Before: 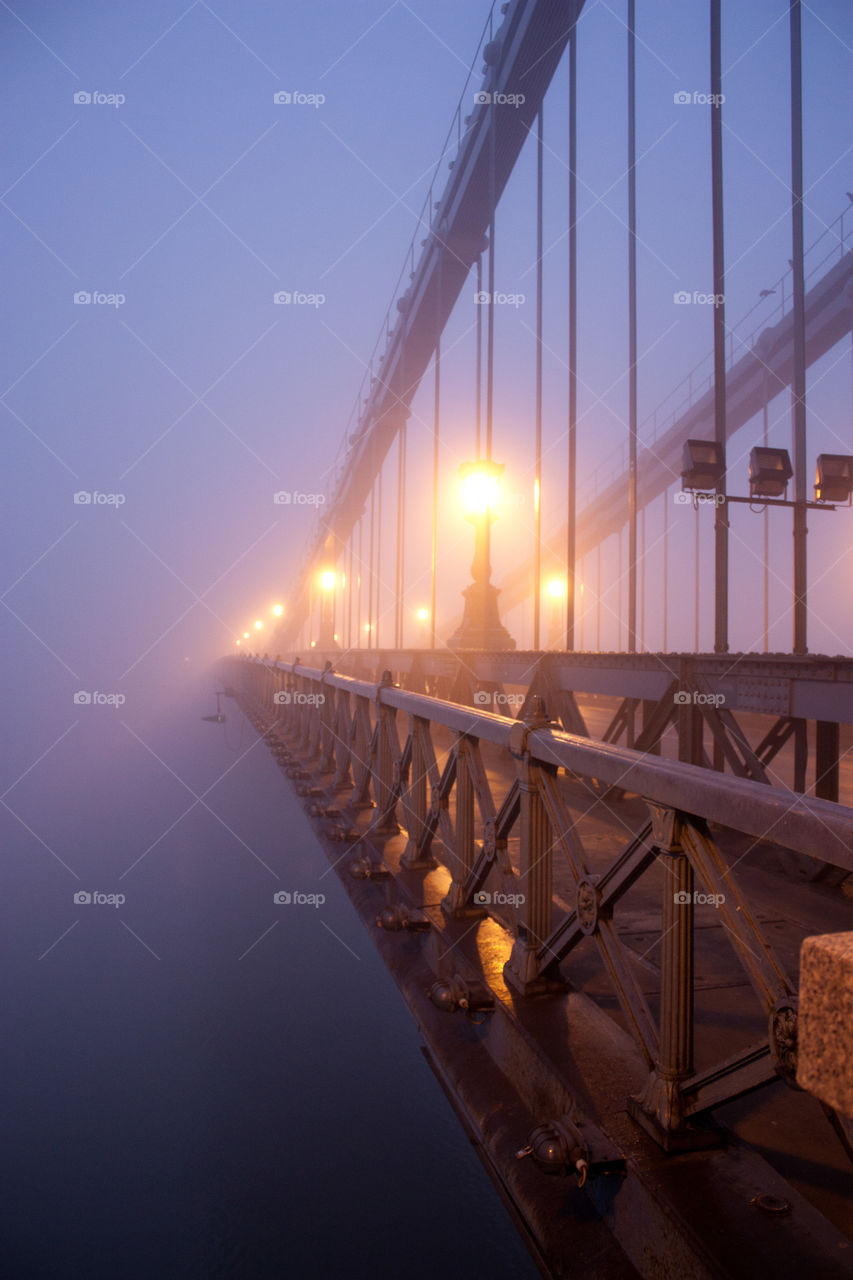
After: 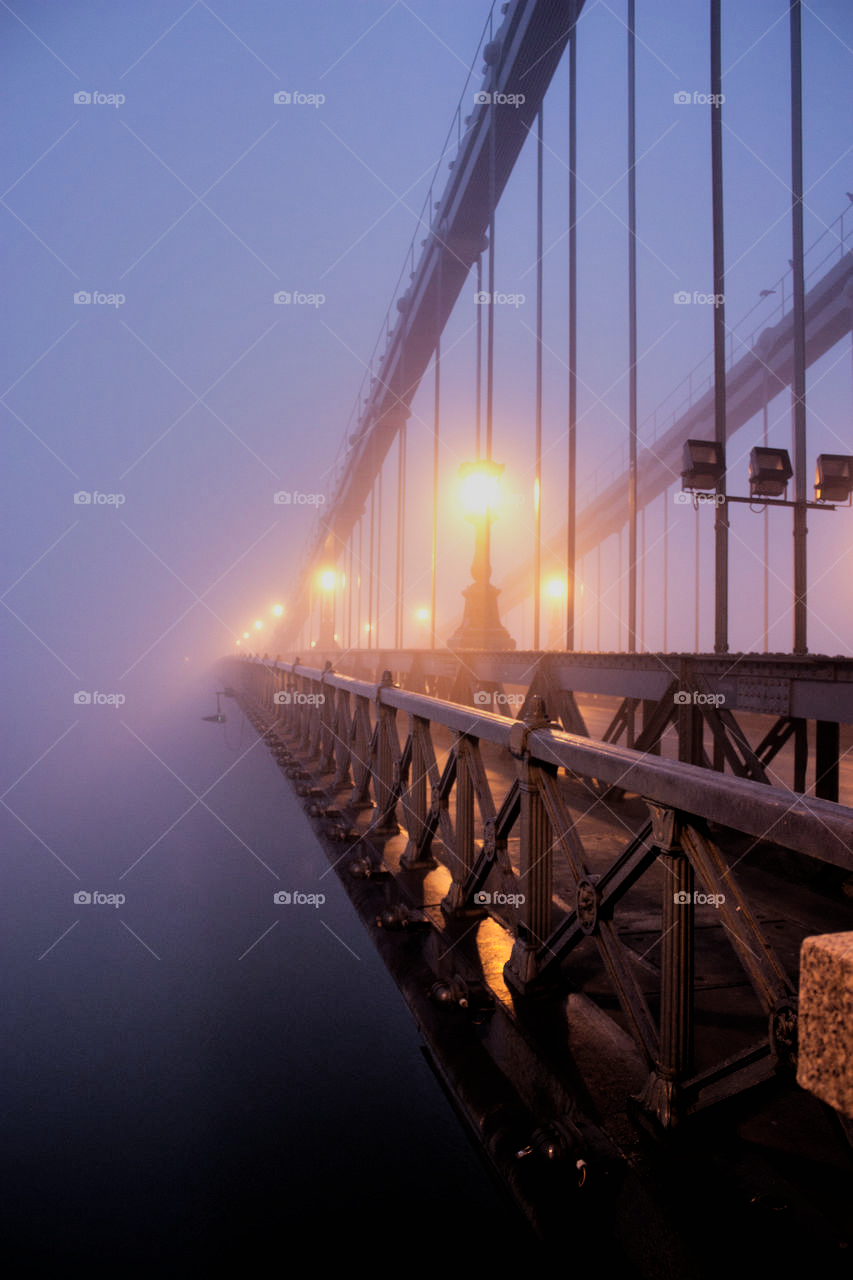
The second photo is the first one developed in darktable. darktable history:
filmic rgb: black relative exposure -5 EV, hardness 2.88, contrast 1.3
shadows and highlights: shadows 30.63, highlights -63.22, shadows color adjustment 98%, highlights color adjustment 58.61%, soften with gaussian
